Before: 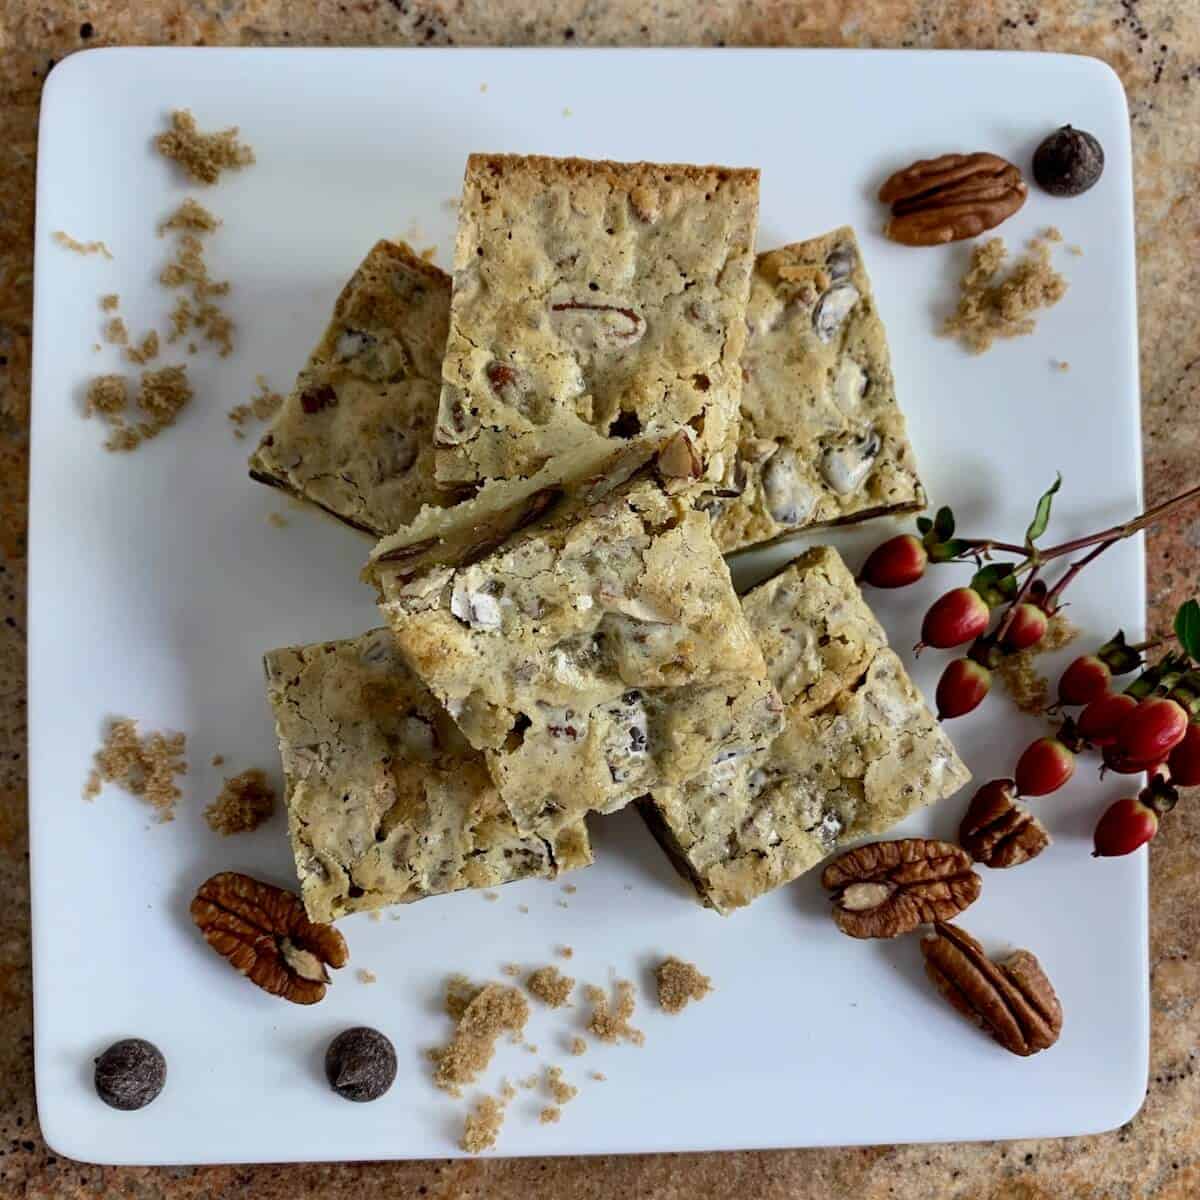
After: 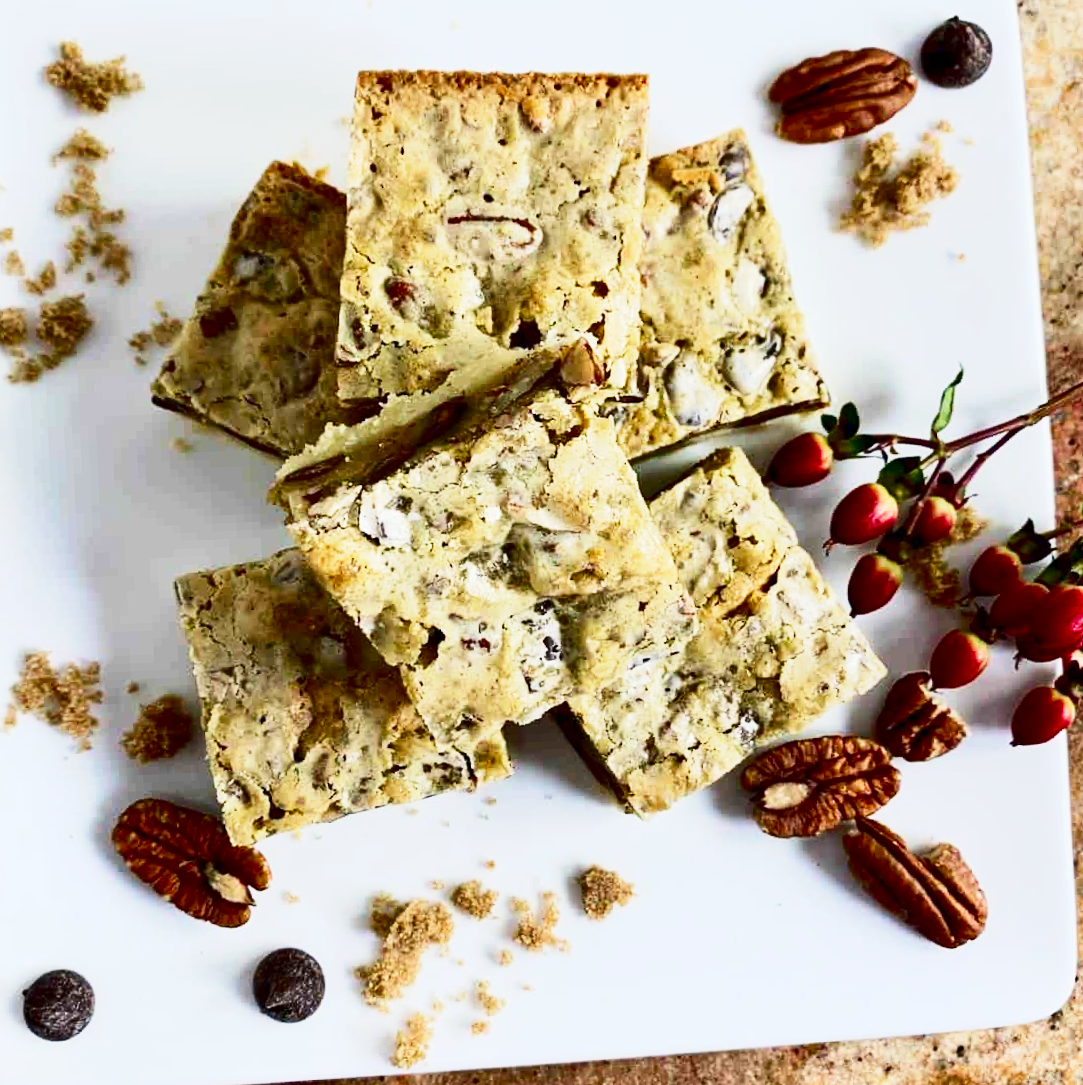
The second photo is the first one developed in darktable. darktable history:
base curve: curves: ch0 [(0, 0) (0.088, 0.125) (0.176, 0.251) (0.354, 0.501) (0.613, 0.749) (1, 0.877)], preserve colors none
exposure: black level correction 0, exposure 0.591 EV, compensate highlight preservation false
contrast brightness saturation: contrast 0.218, brightness -0.187, saturation 0.241
crop and rotate: angle 2.47°, left 5.891%, top 5.684%
